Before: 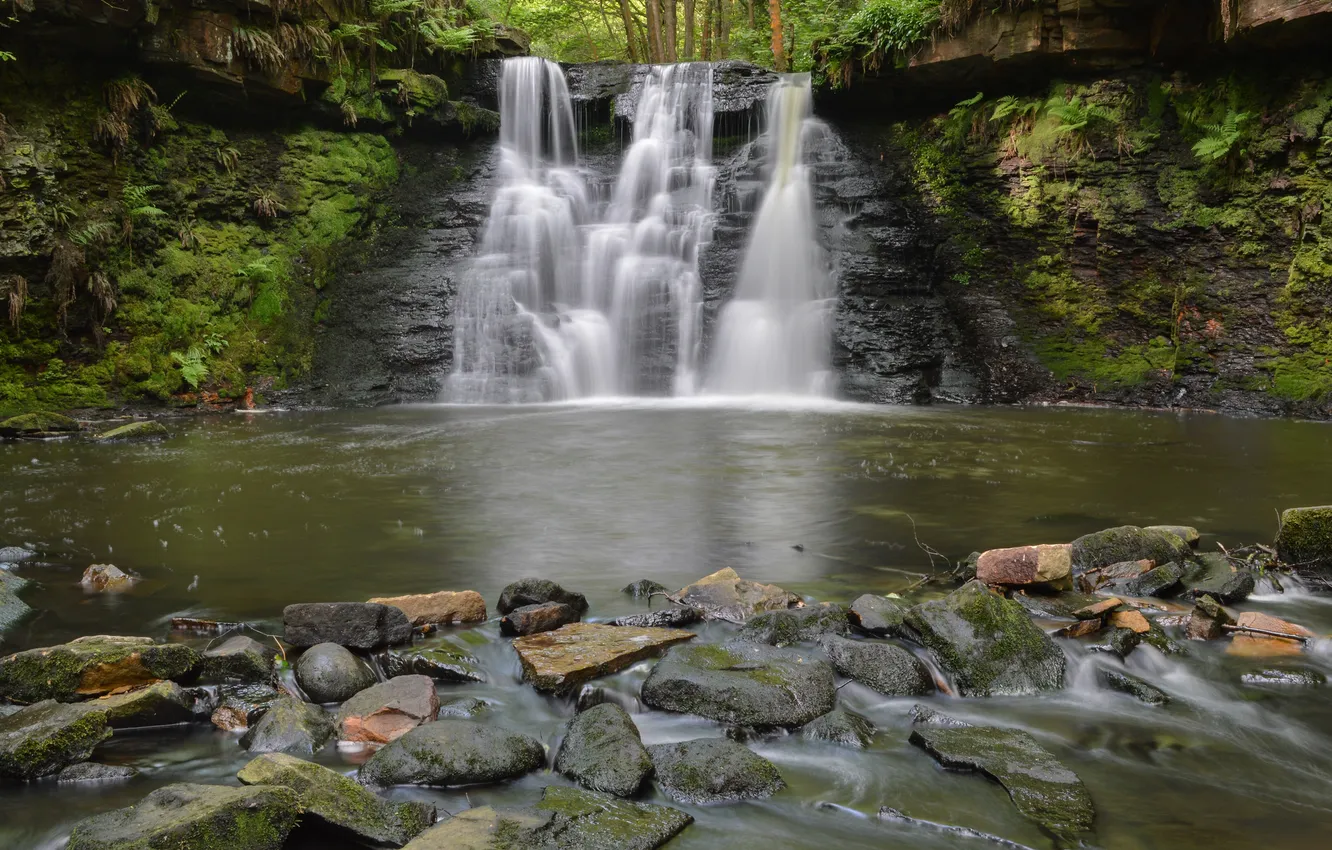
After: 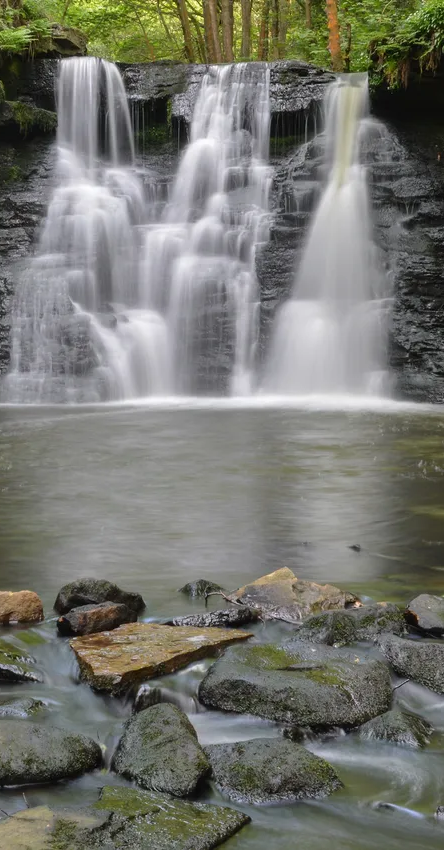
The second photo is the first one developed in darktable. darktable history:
crop: left 33.265%, right 33.351%
